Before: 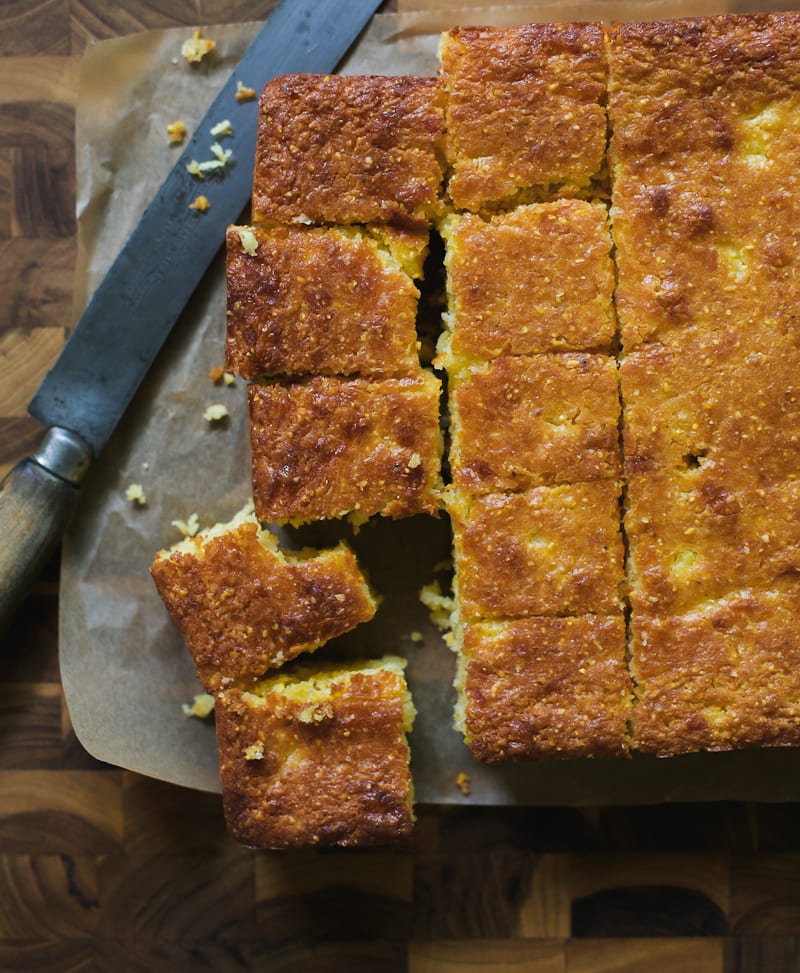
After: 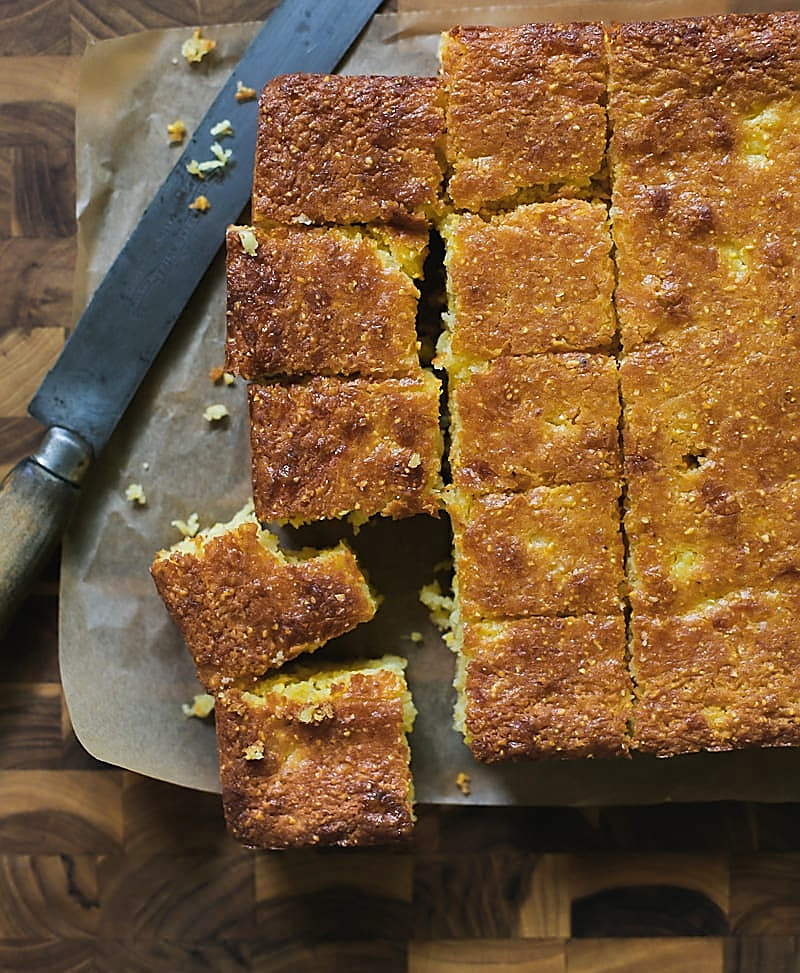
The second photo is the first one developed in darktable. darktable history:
color zones: curves: ch1 [(0.077, 0.436) (0.25, 0.5) (0.75, 0.5)]
shadows and highlights: shadows 53, soften with gaussian
white balance: emerald 1
sharpen: radius 1.4, amount 1.25, threshold 0.7
